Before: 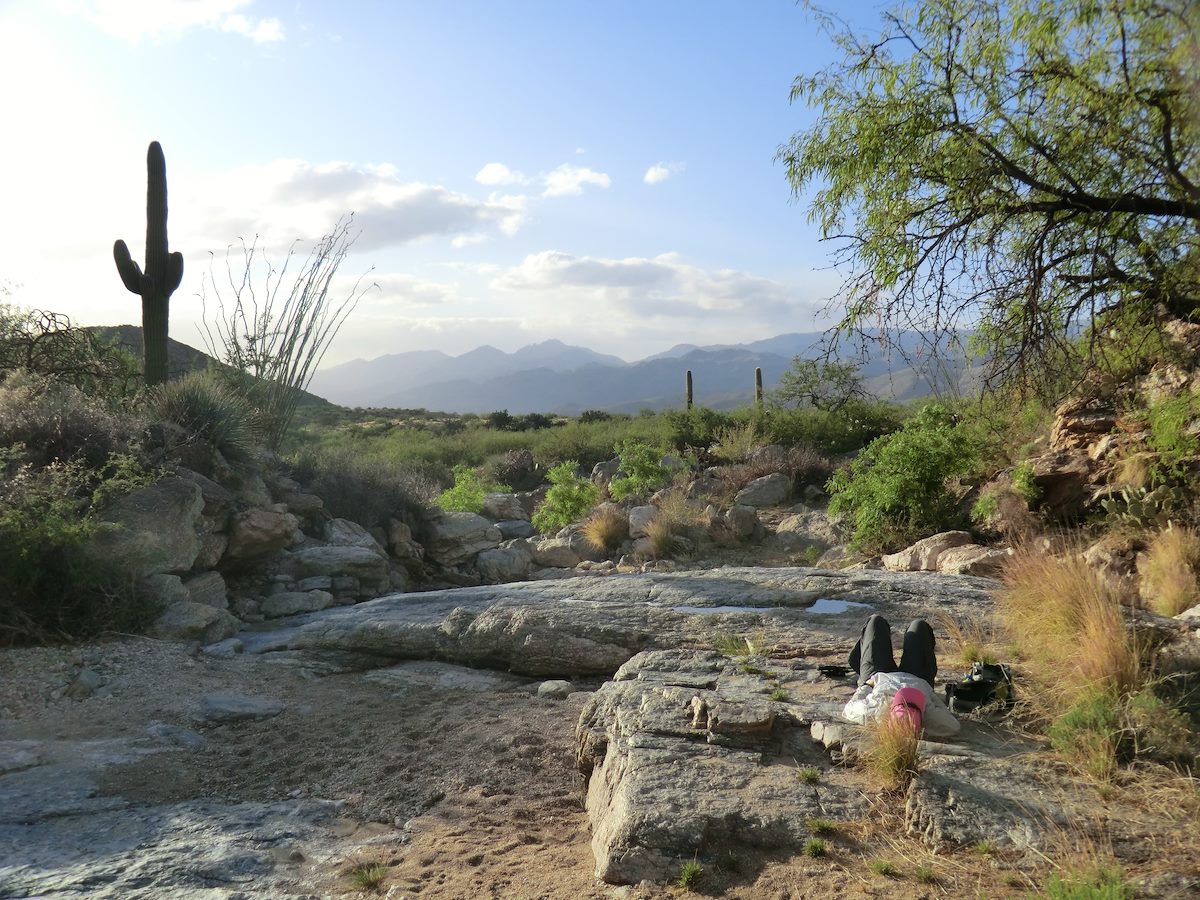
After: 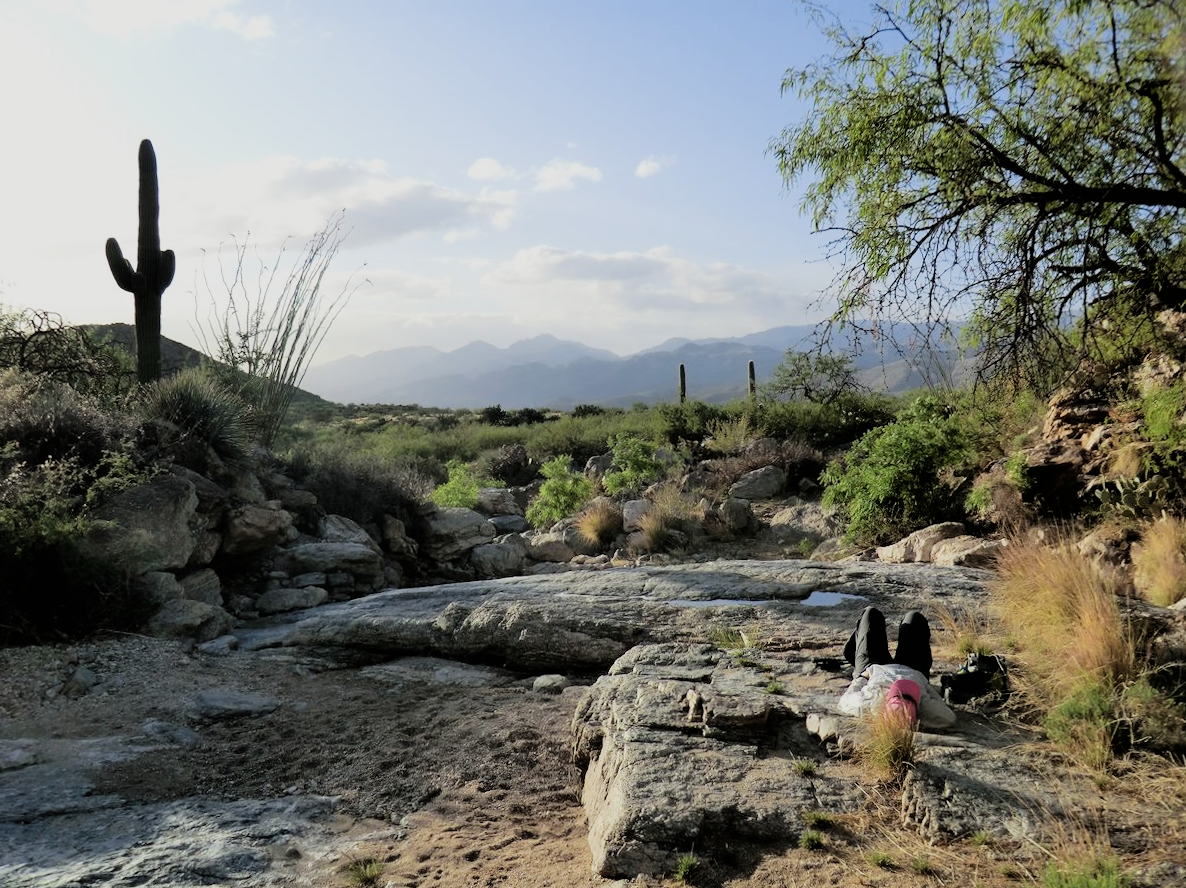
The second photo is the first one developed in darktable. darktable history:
filmic rgb: black relative exposure -5 EV, hardness 2.88, contrast 1.3, highlights saturation mix -30%
rotate and perspective: rotation -0.45°, automatic cropping original format, crop left 0.008, crop right 0.992, crop top 0.012, crop bottom 0.988
